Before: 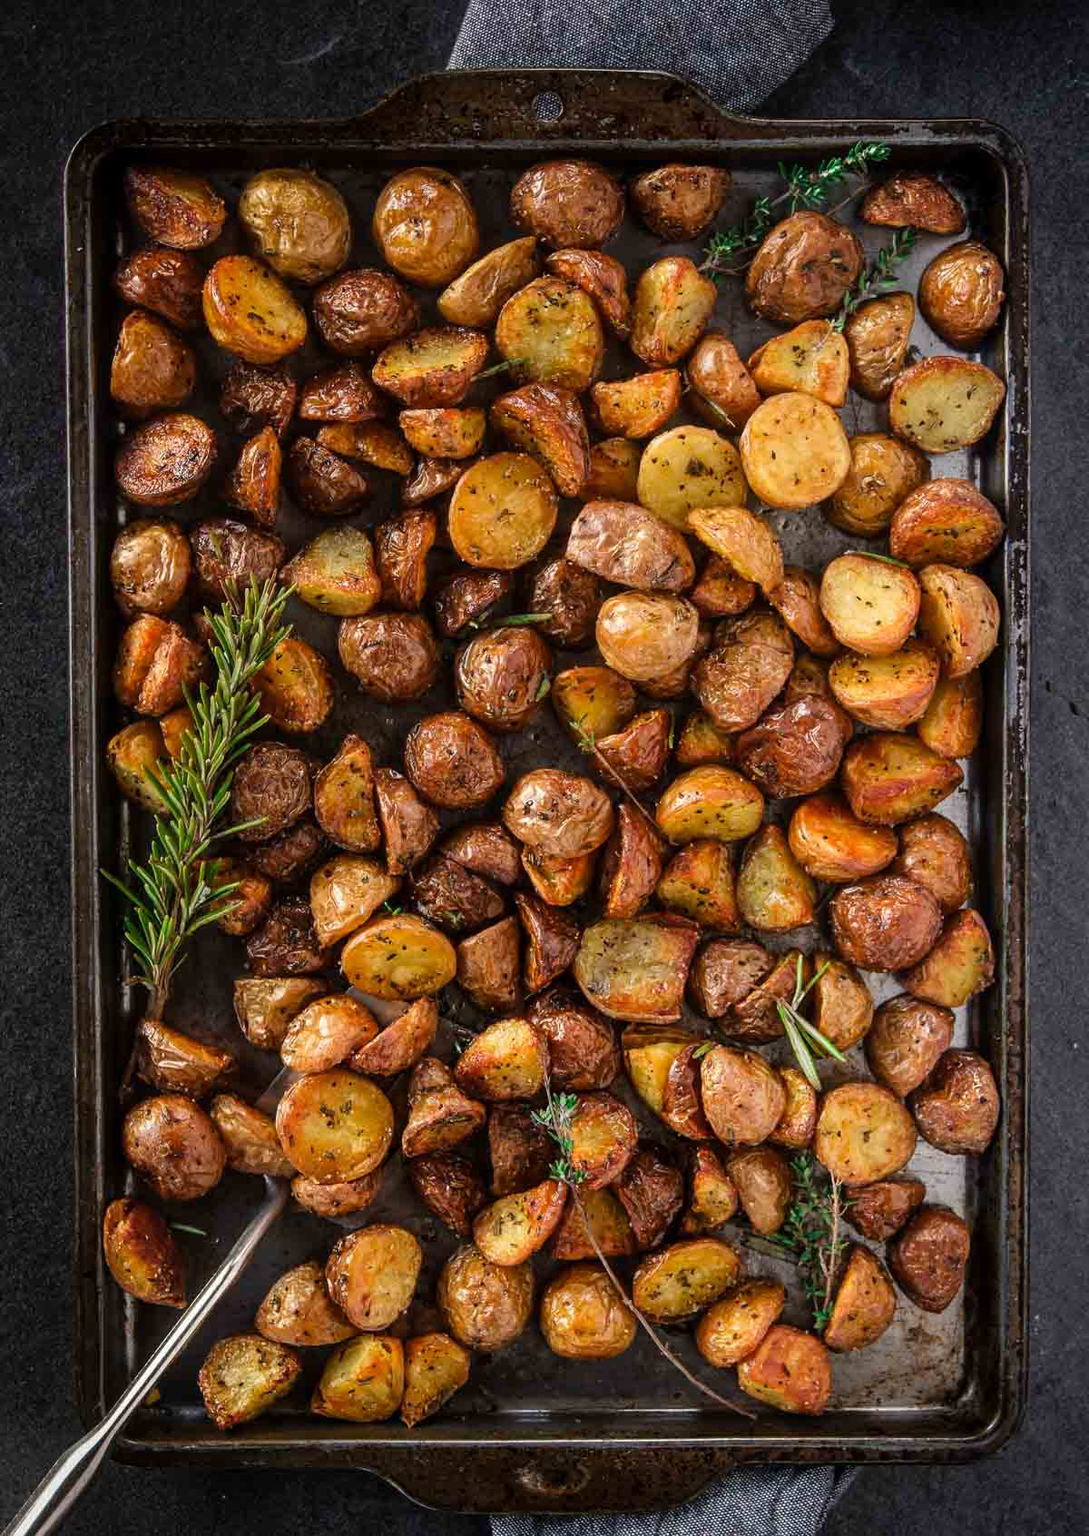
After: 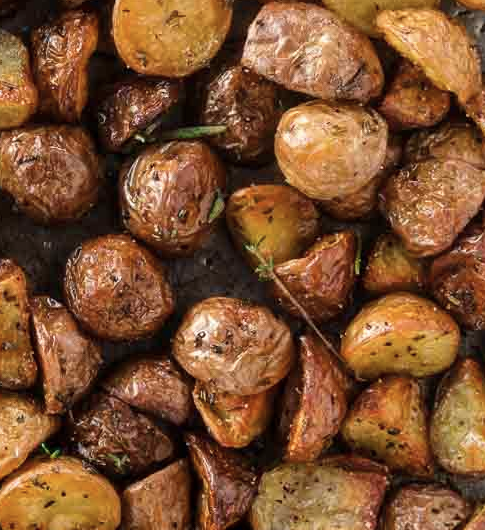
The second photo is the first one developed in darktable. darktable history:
crop: left 31.902%, top 32.525%, right 27.598%, bottom 36.119%
contrast brightness saturation: saturation -0.161
